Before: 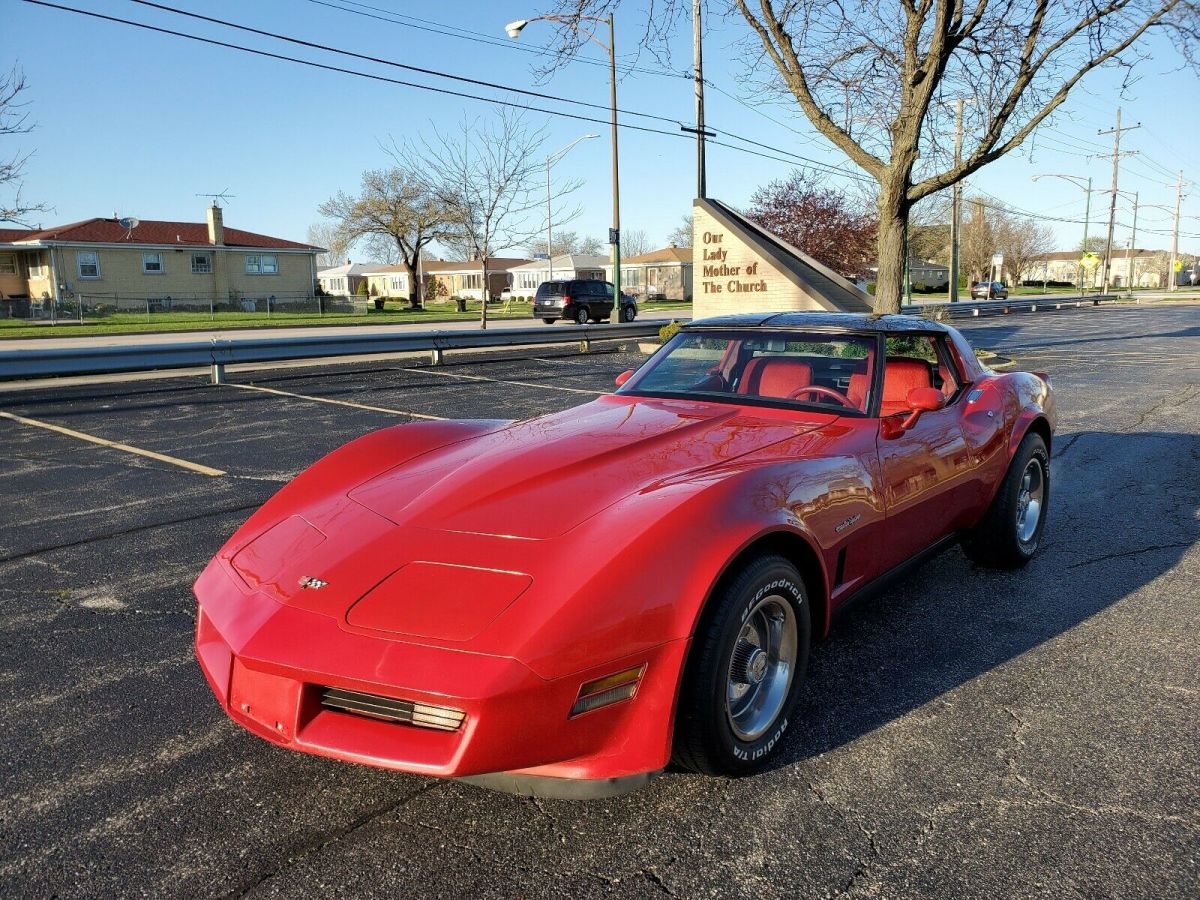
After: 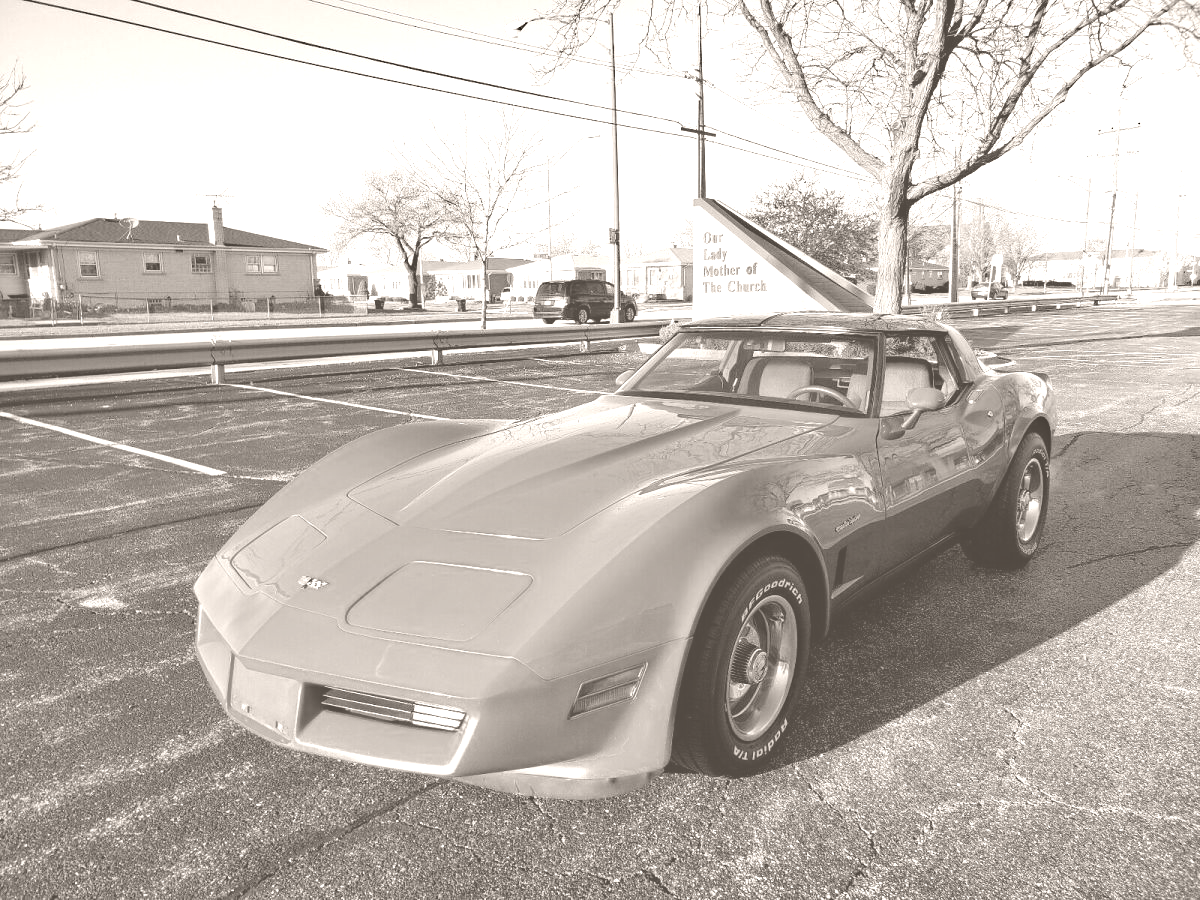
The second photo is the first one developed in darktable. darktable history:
haze removal: compatibility mode true, adaptive false
colorize: hue 34.49°, saturation 35.33%, source mix 100%, lightness 55%, version 1
